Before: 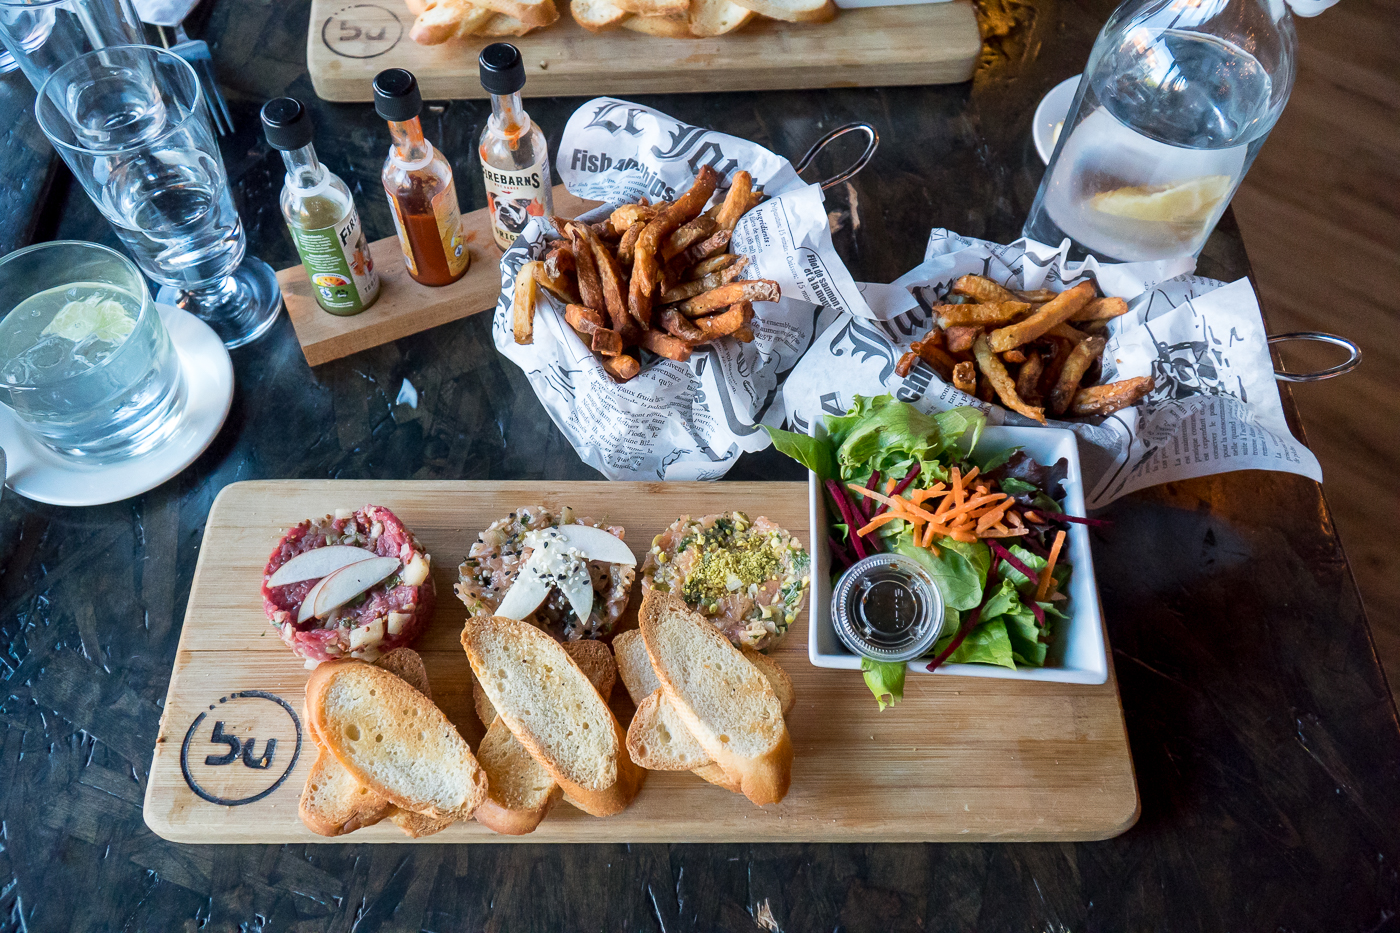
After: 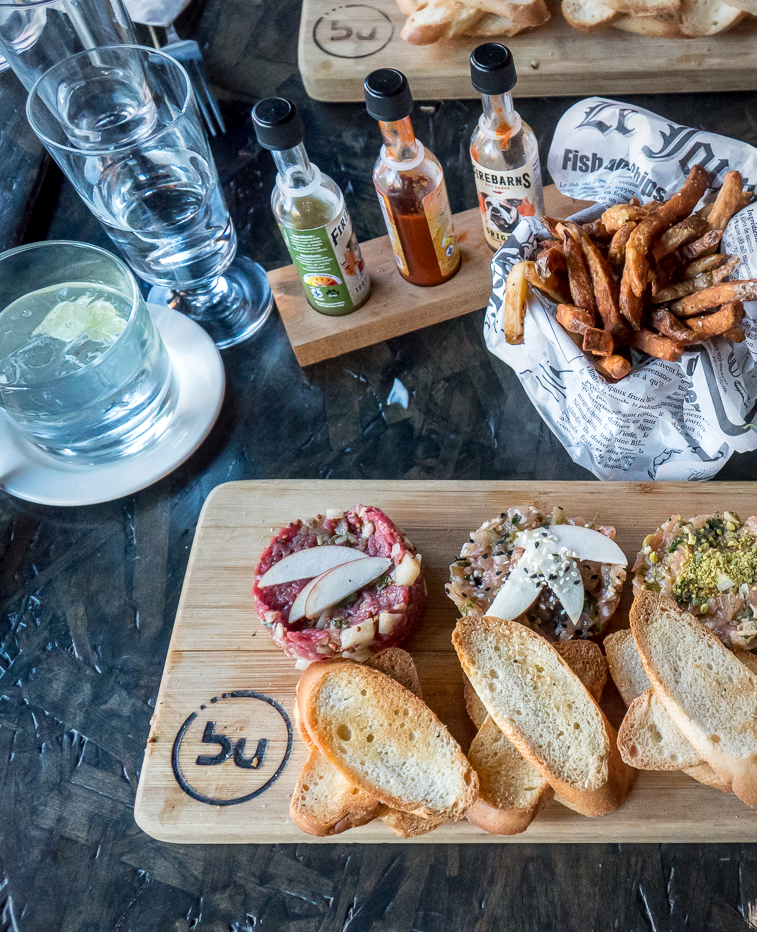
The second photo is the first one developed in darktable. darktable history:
crop: left 0.648%, right 45.221%, bottom 0.087%
local contrast: on, module defaults
vignetting: fall-off start 71.43%, brightness -0.189, saturation -0.302, center (-0.12, -0.001)
shadows and highlights: shadows 39.47, highlights -52.31, highlights color adjustment 49.31%, low approximation 0.01, soften with gaussian
